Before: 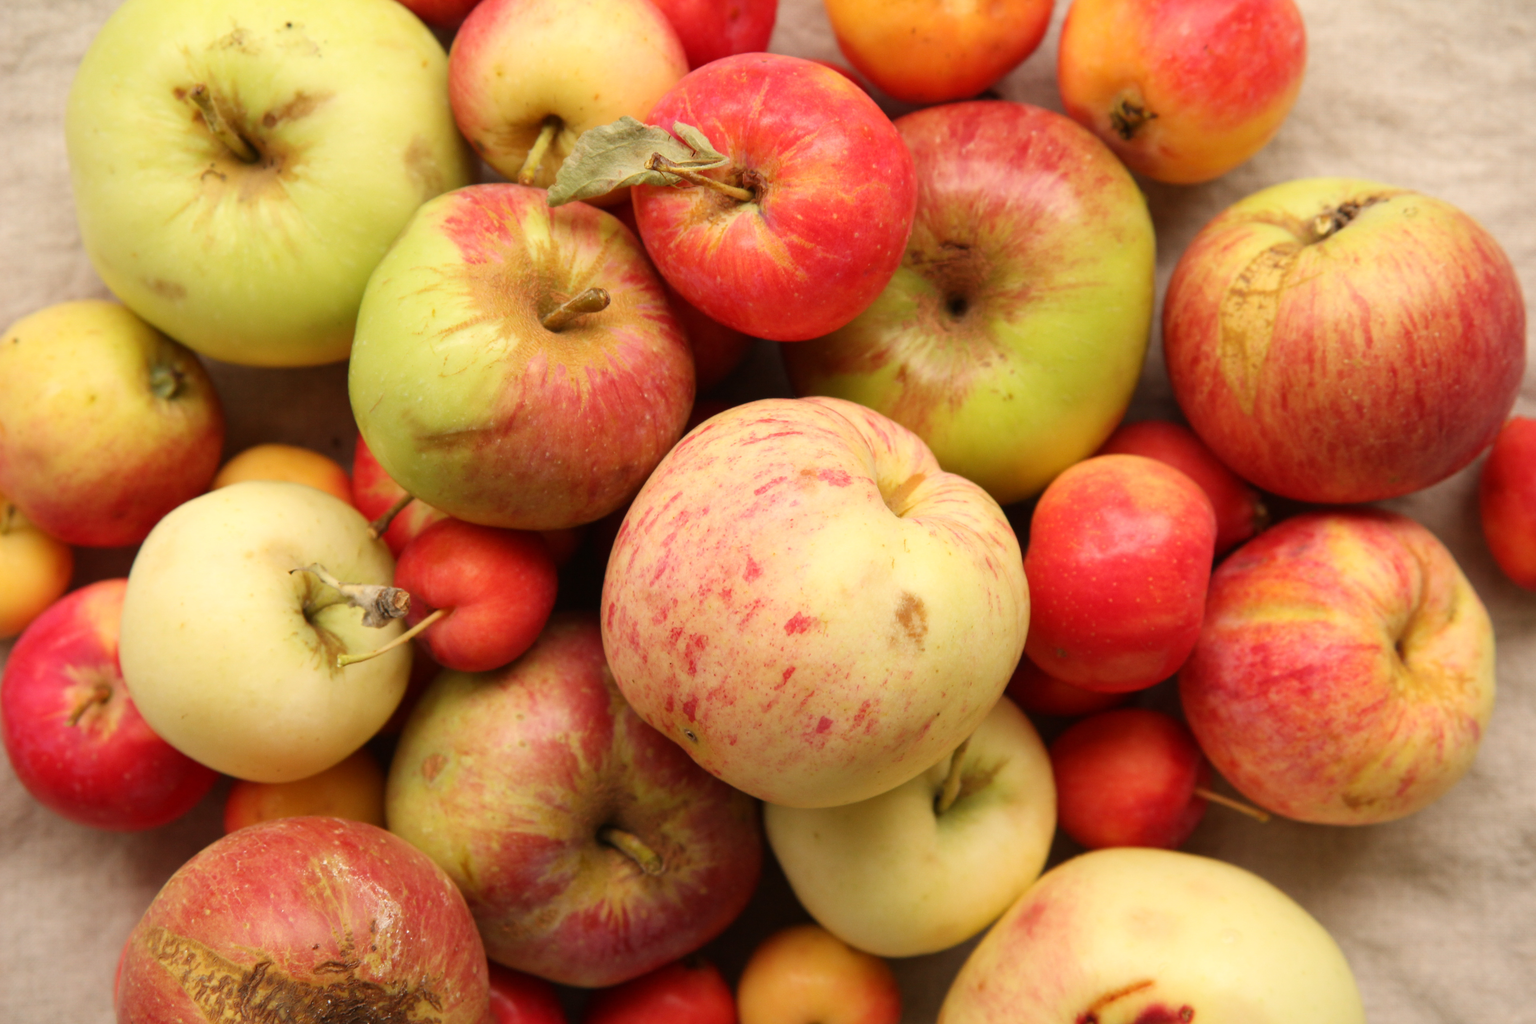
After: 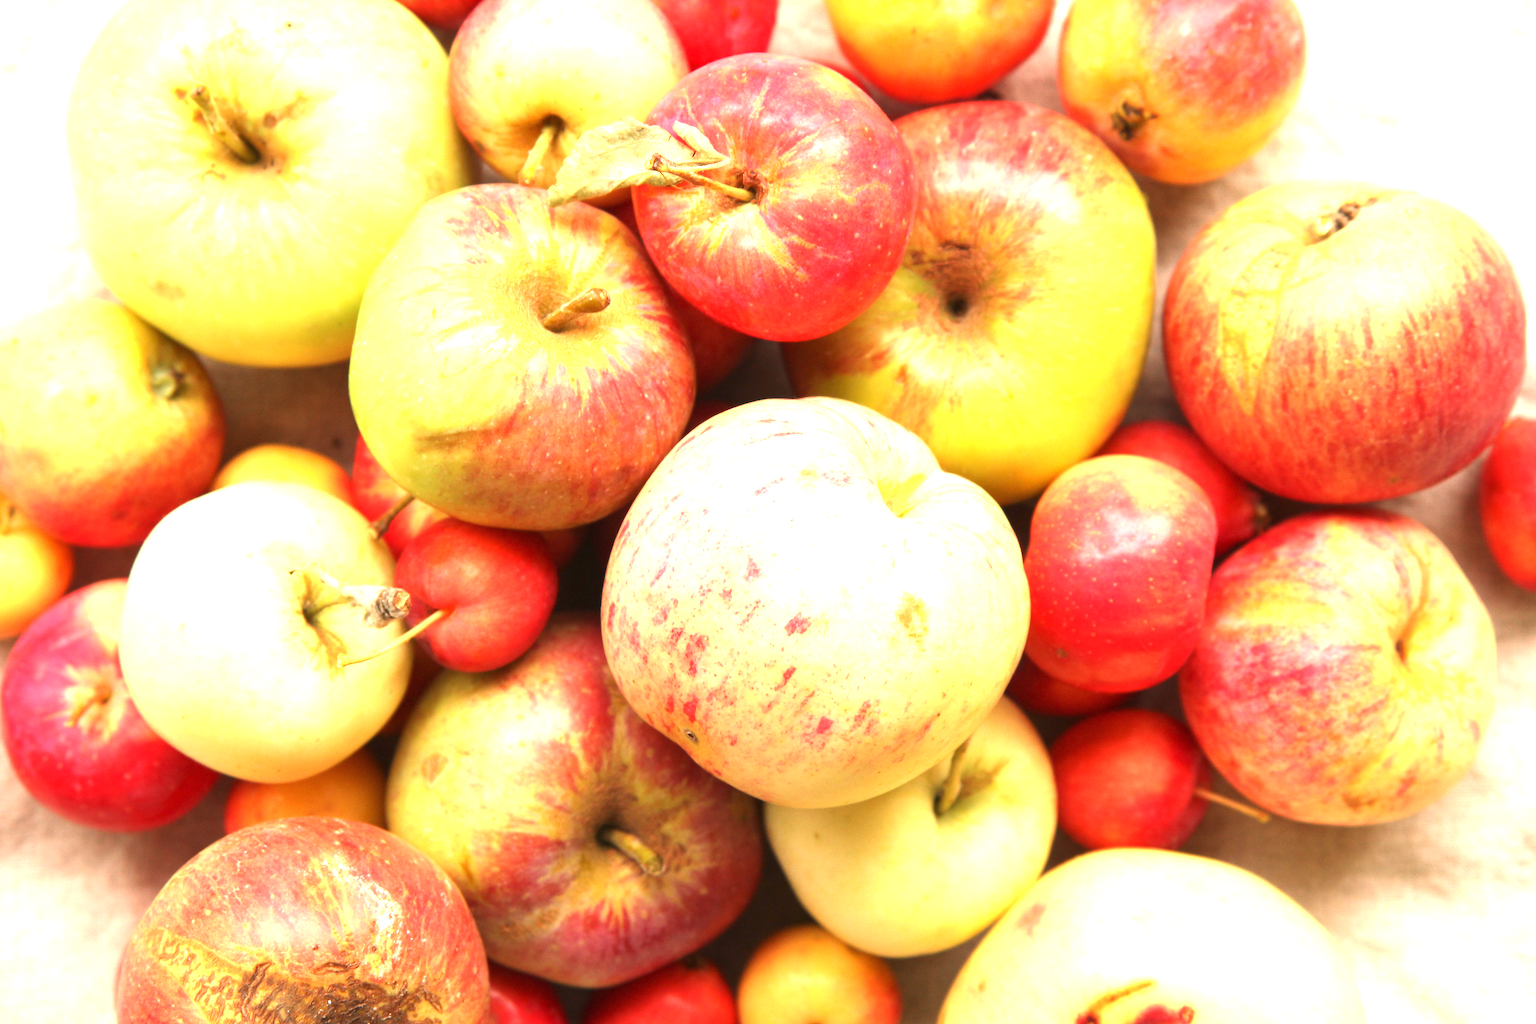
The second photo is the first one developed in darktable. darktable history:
exposure: black level correction 0, exposure 1.681 EV, compensate highlight preservation false
